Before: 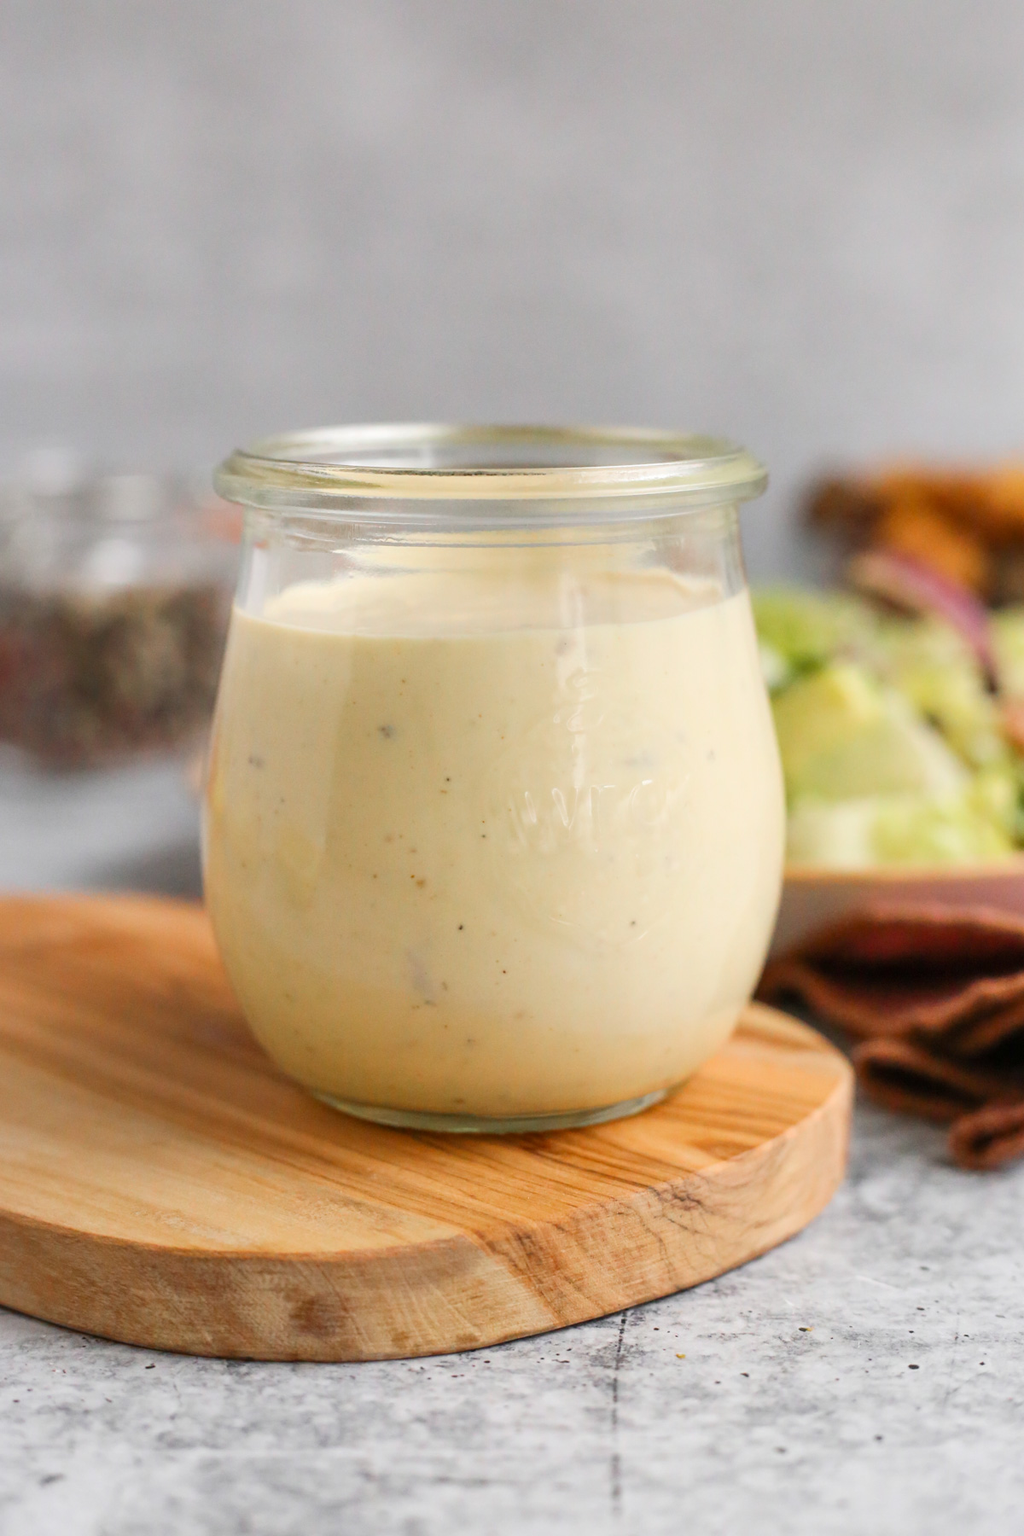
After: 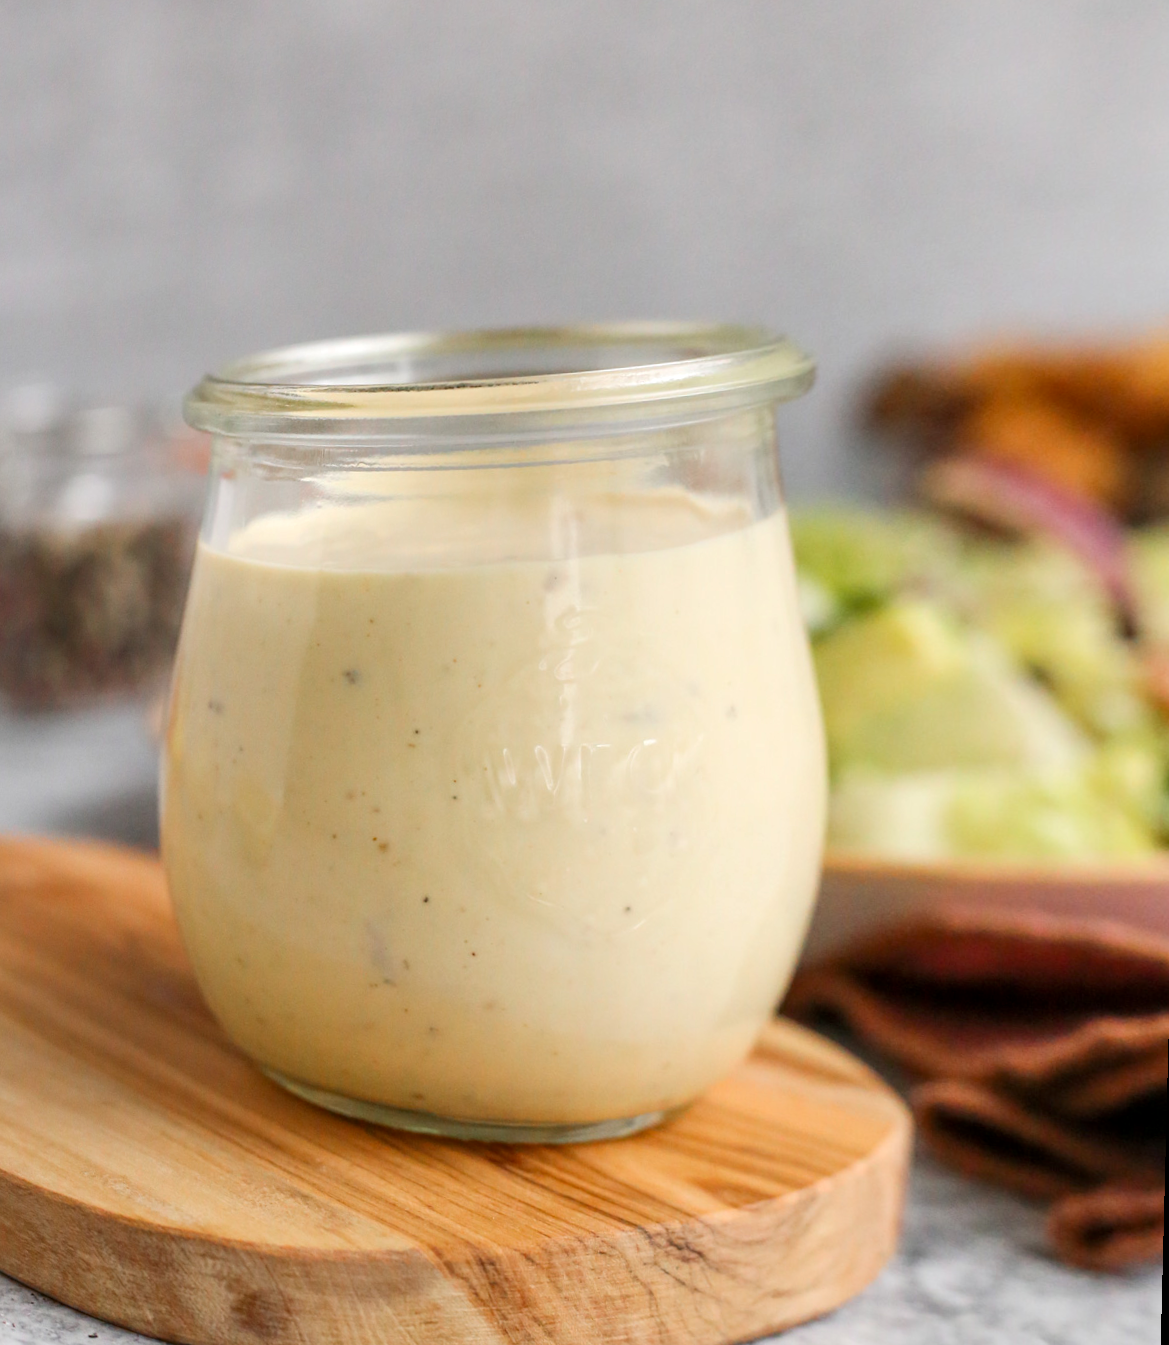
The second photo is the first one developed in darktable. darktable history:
local contrast: highlights 100%, shadows 100%, detail 120%, midtone range 0.2
crop: left 1.507%, top 6.147%, right 1.379%, bottom 6.637%
rotate and perspective: rotation 1.69°, lens shift (vertical) -0.023, lens shift (horizontal) -0.291, crop left 0.025, crop right 0.988, crop top 0.092, crop bottom 0.842
